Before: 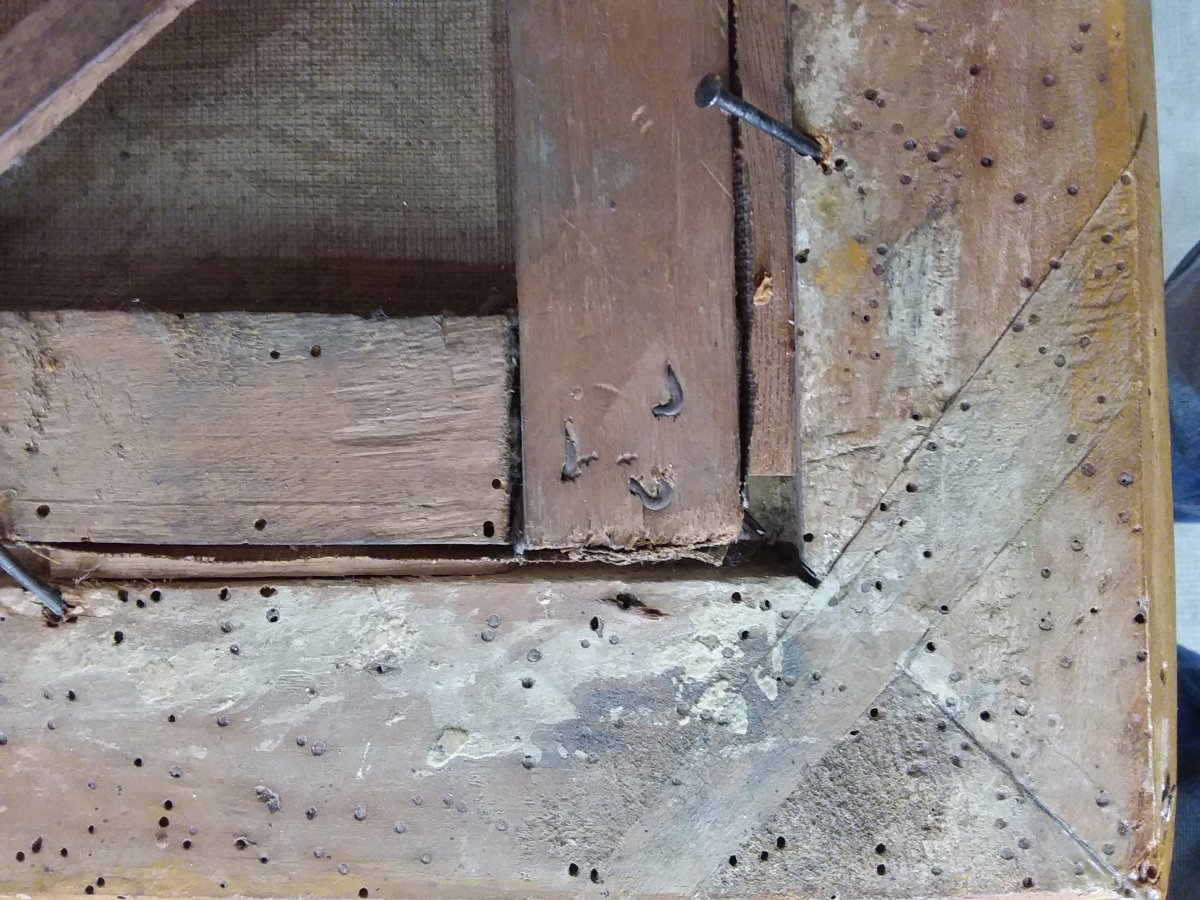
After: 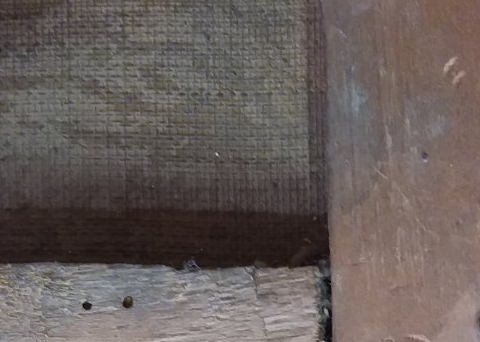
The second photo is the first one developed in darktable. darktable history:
crop: left 15.674%, top 5.461%, right 44.264%, bottom 56.506%
